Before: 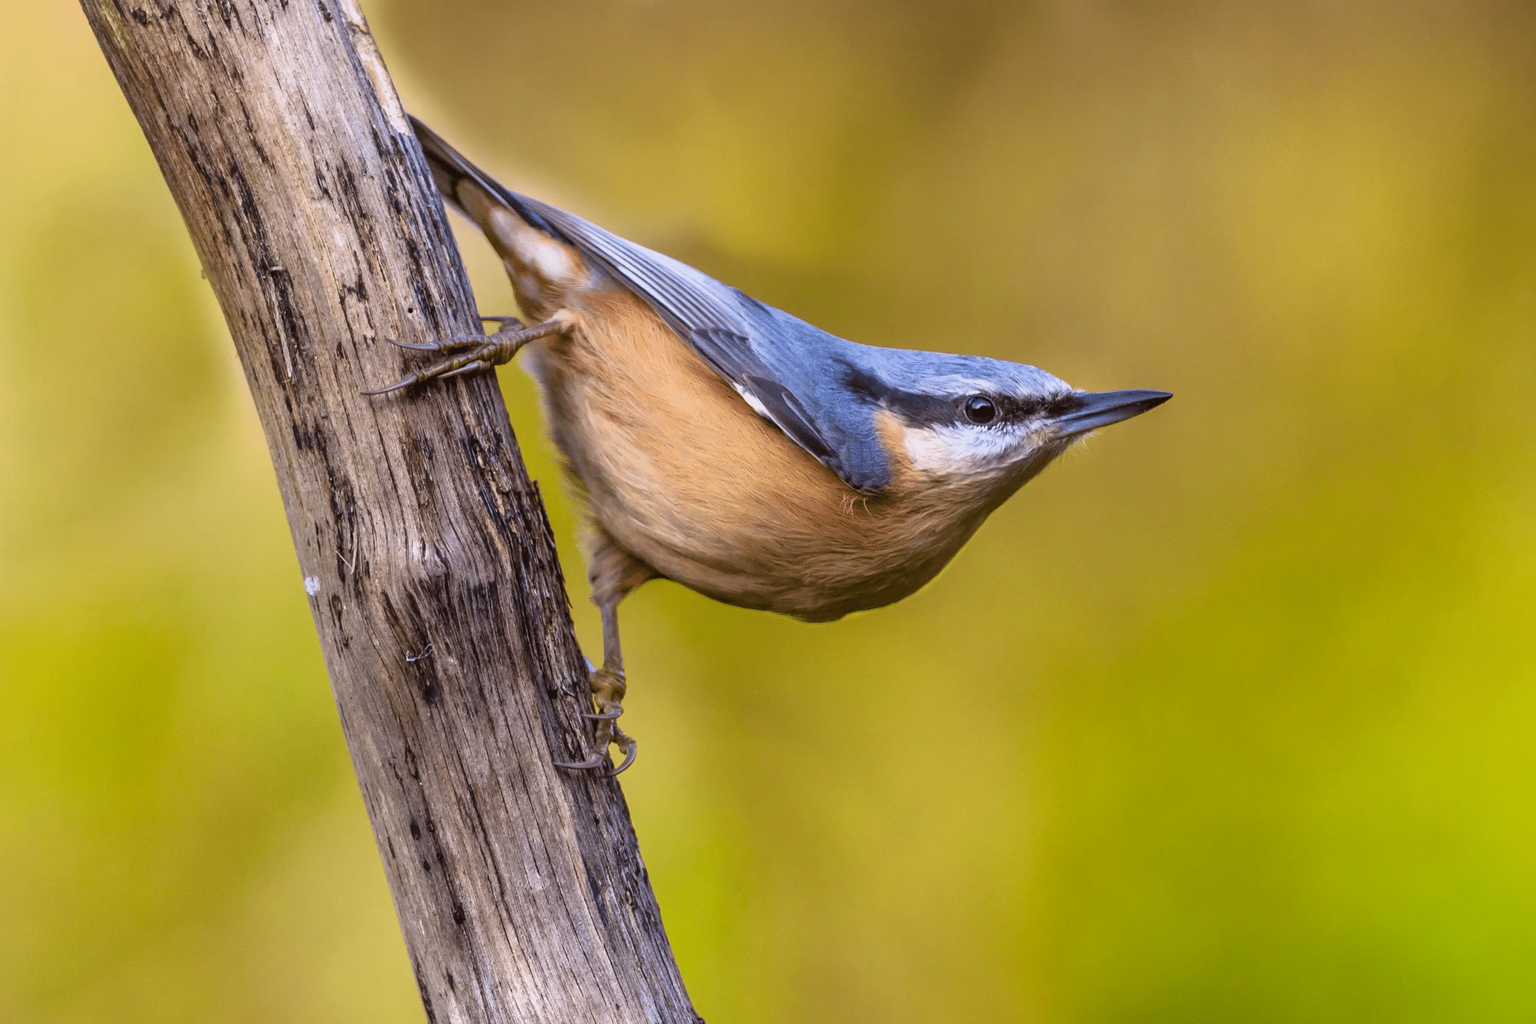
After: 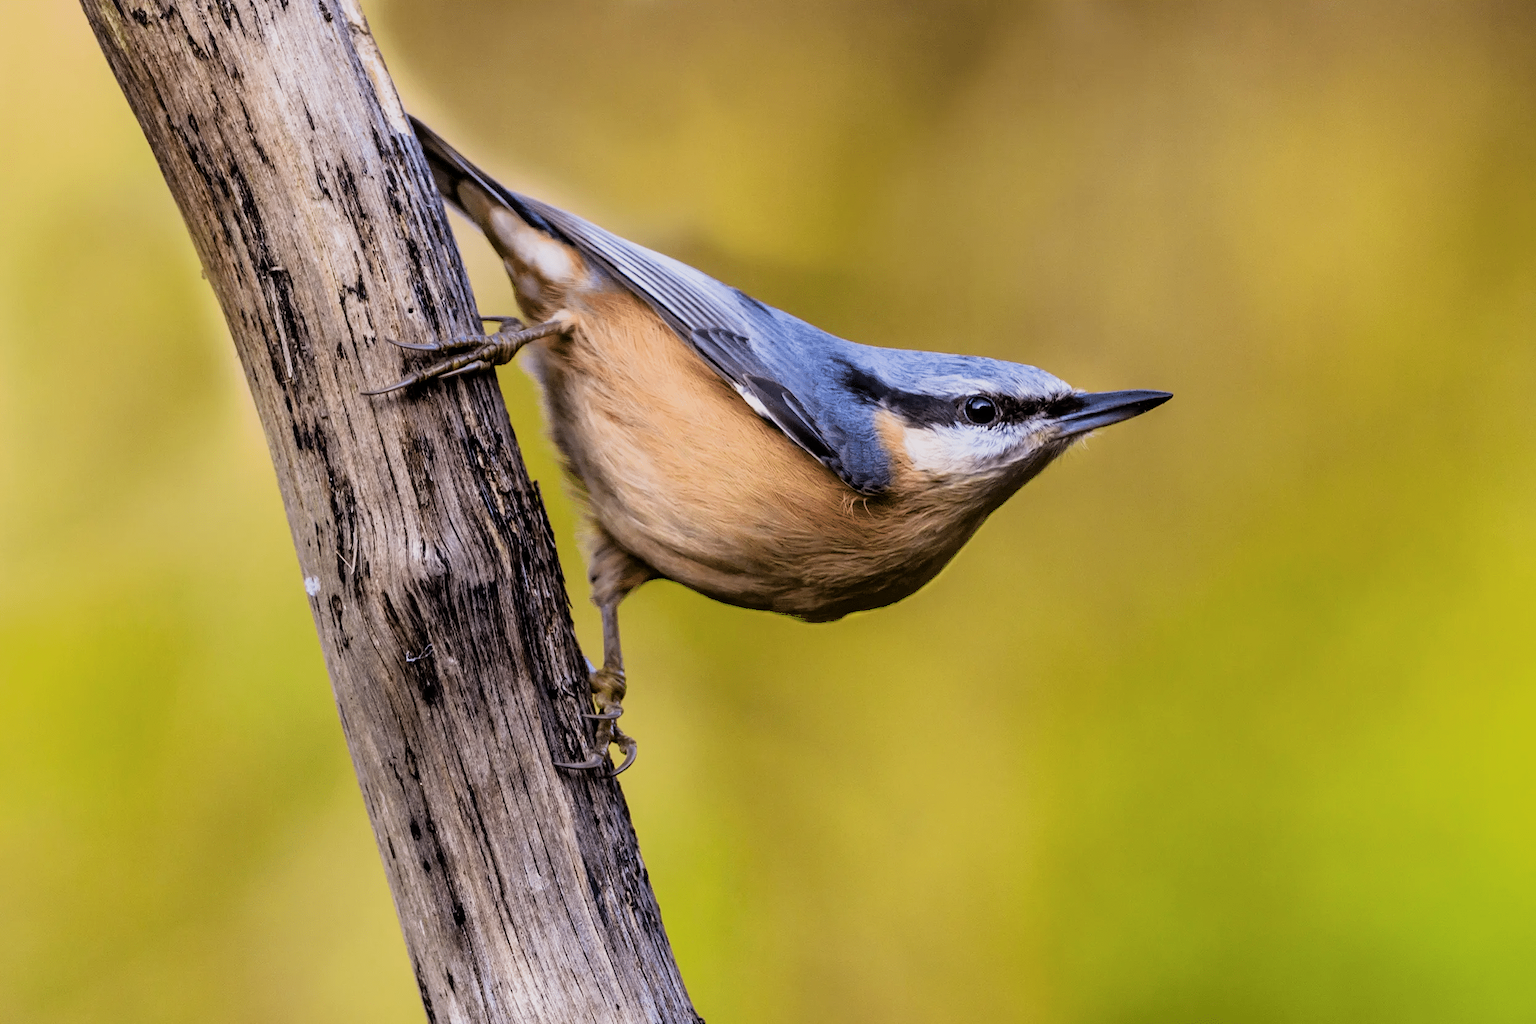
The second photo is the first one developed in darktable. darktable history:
filmic rgb: black relative exposure -5.02 EV, white relative exposure 3.54 EV, threshold 3.06 EV, hardness 3.17, contrast 1.301, highlights saturation mix -49.34%, enable highlight reconstruction true
